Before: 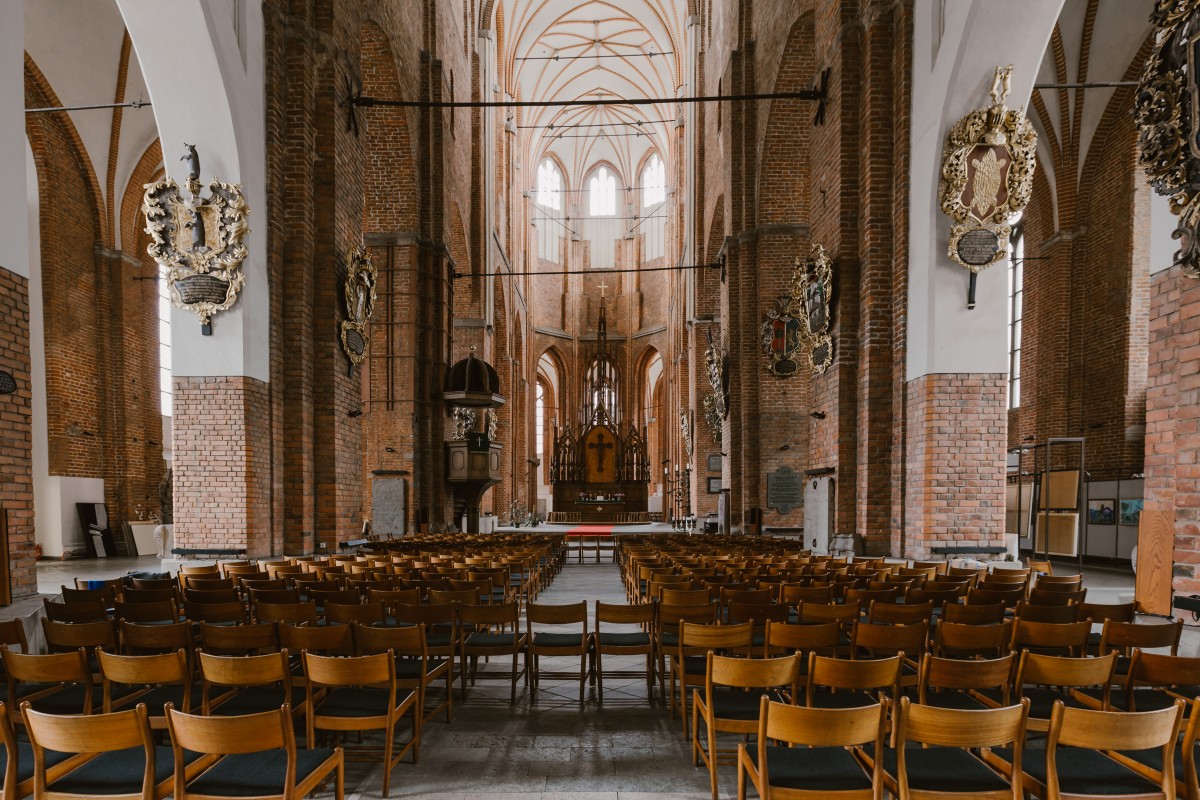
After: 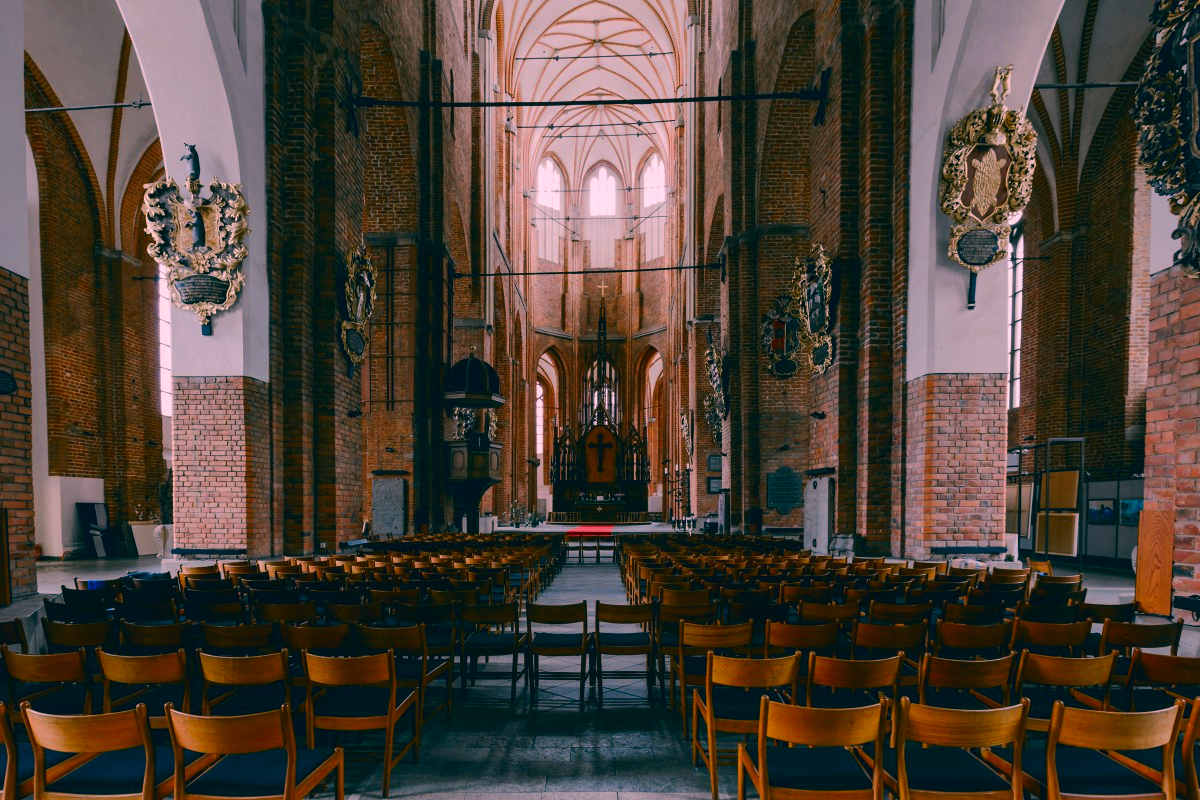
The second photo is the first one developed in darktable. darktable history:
contrast brightness saturation: contrast 0.067, brightness -0.13, saturation 0.055
color correction: highlights a* 16.31, highlights b* 0.206, shadows a* -14.76, shadows b* -13.89, saturation 1.52
